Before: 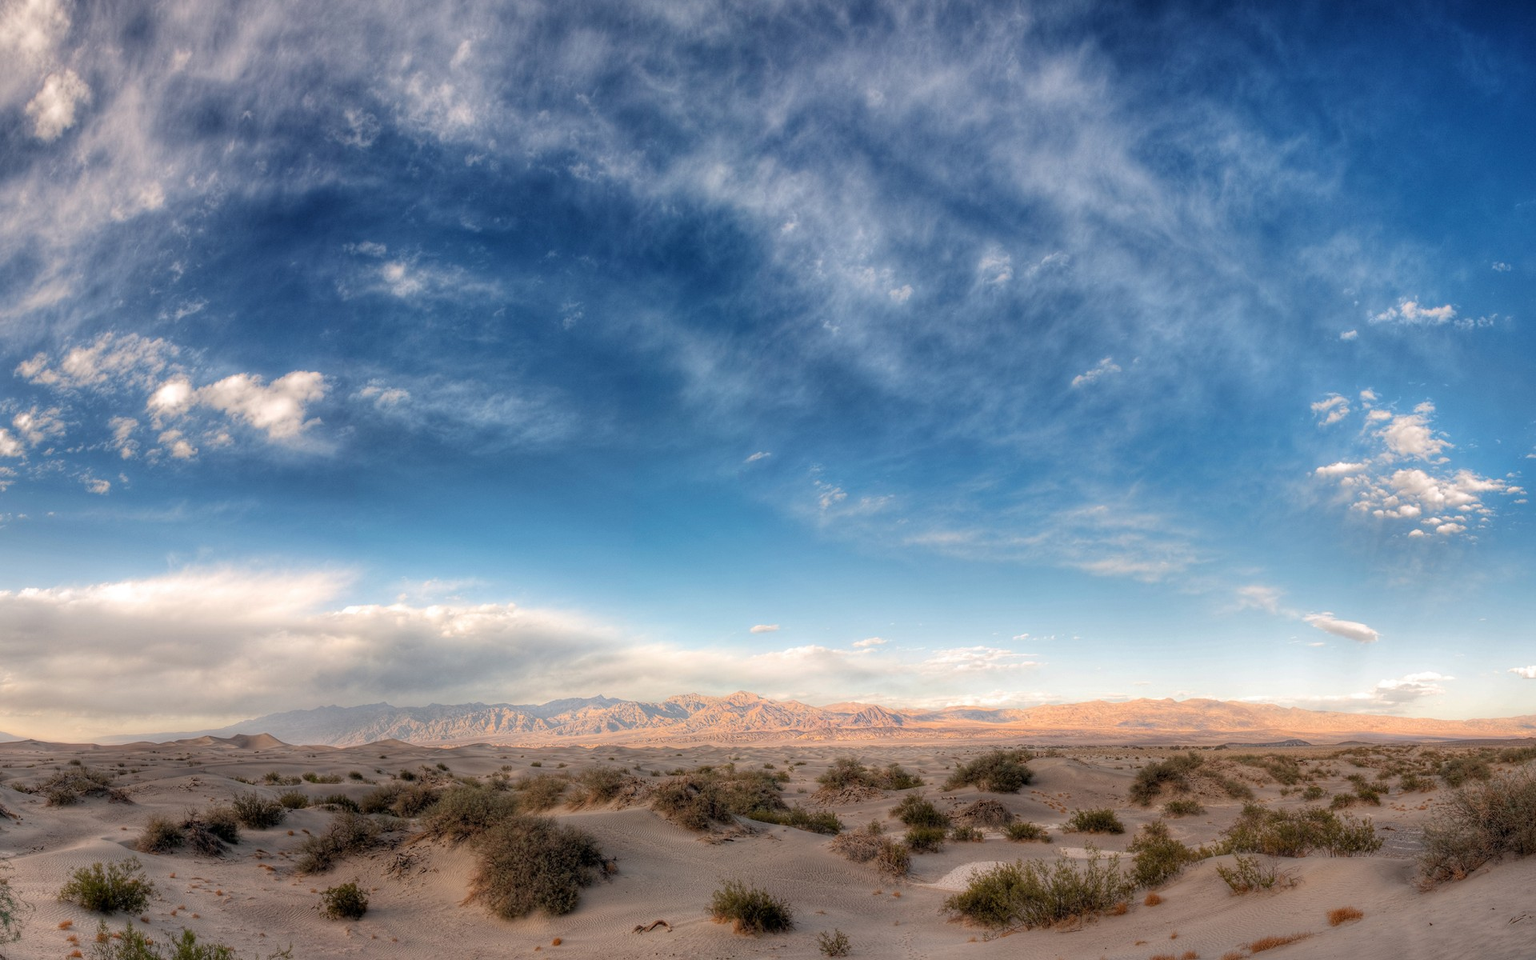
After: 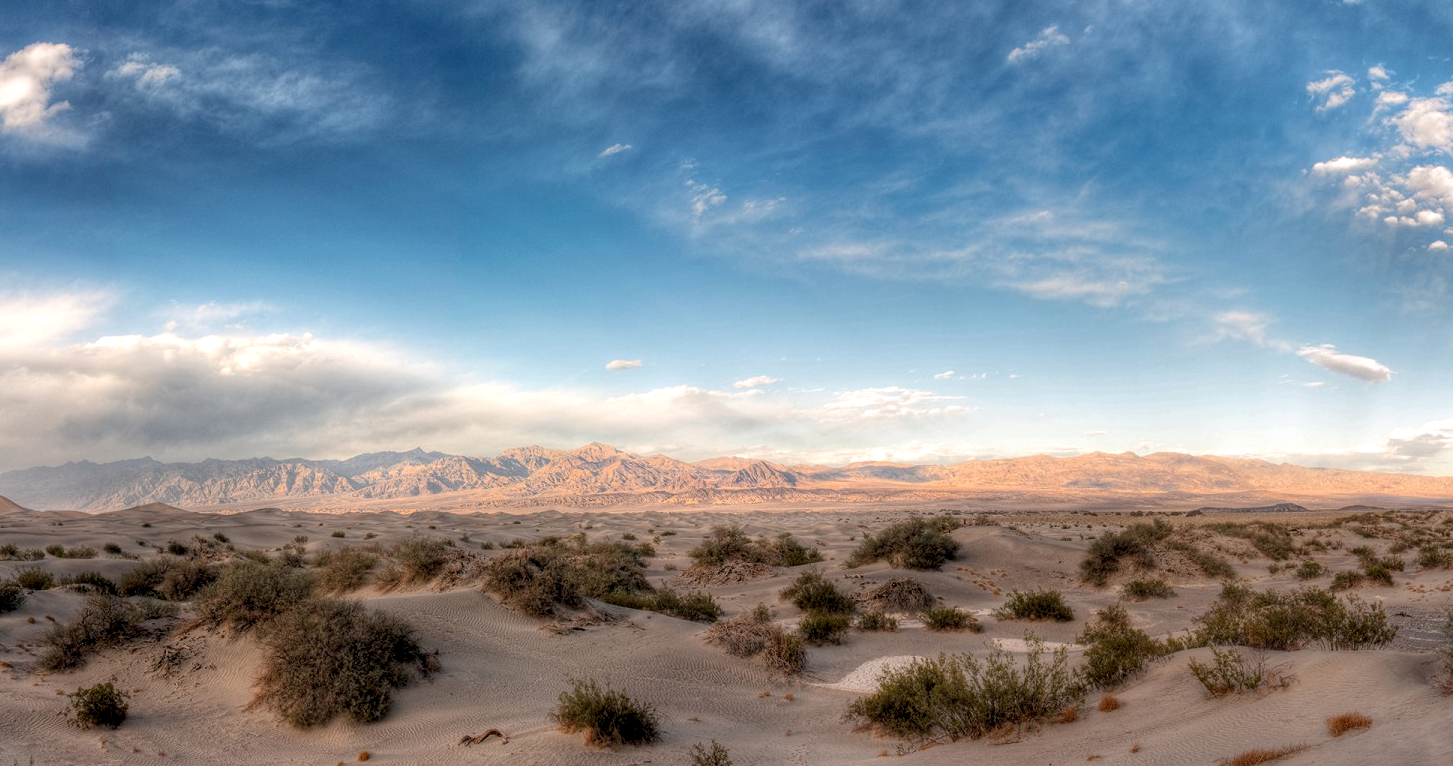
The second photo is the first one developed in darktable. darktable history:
local contrast: detail 130%
crop and rotate: left 17.299%, top 35.115%, right 7.015%, bottom 1.024%
